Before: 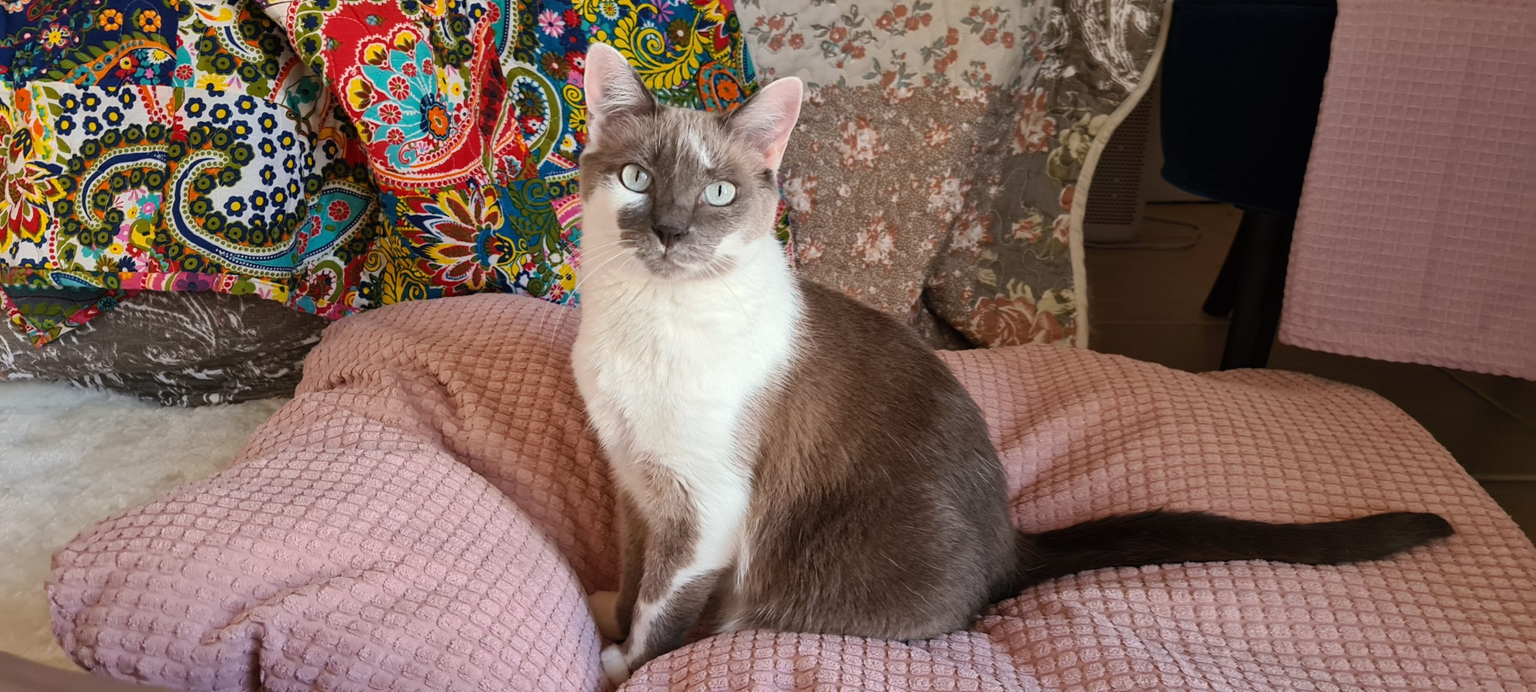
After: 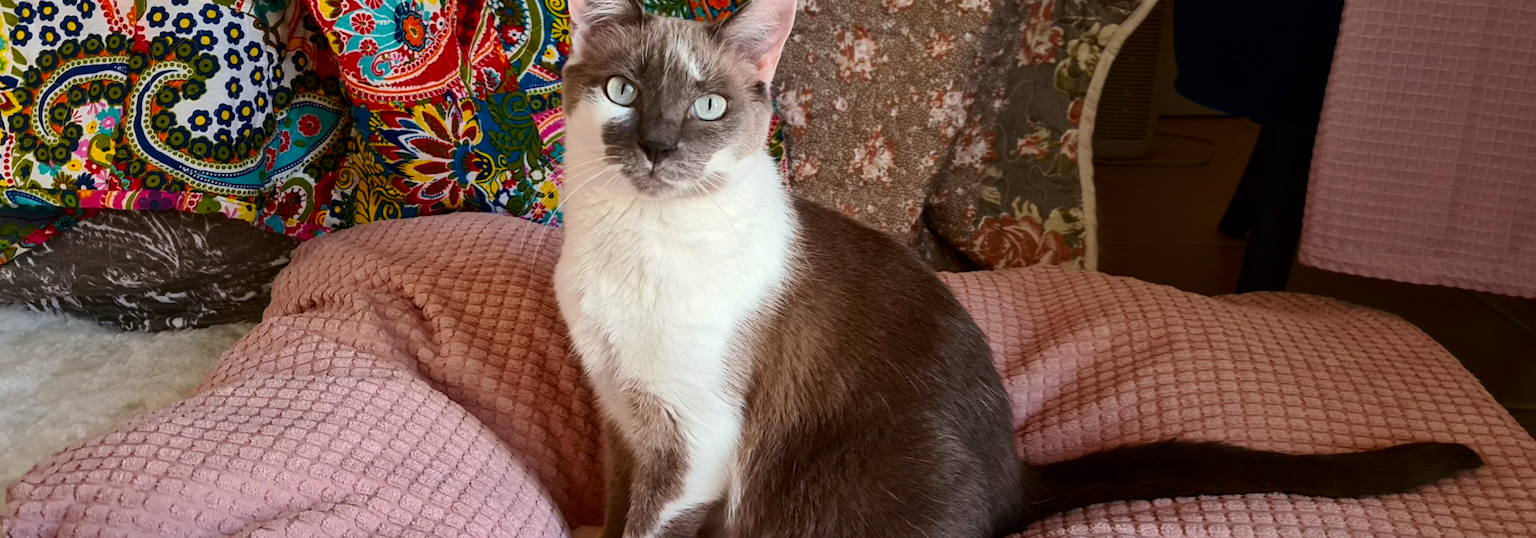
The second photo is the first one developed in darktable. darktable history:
crop and rotate: left 2.991%, top 13.302%, right 1.981%, bottom 12.636%
contrast brightness saturation: contrast 0.12, brightness -0.12, saturation 0.2
